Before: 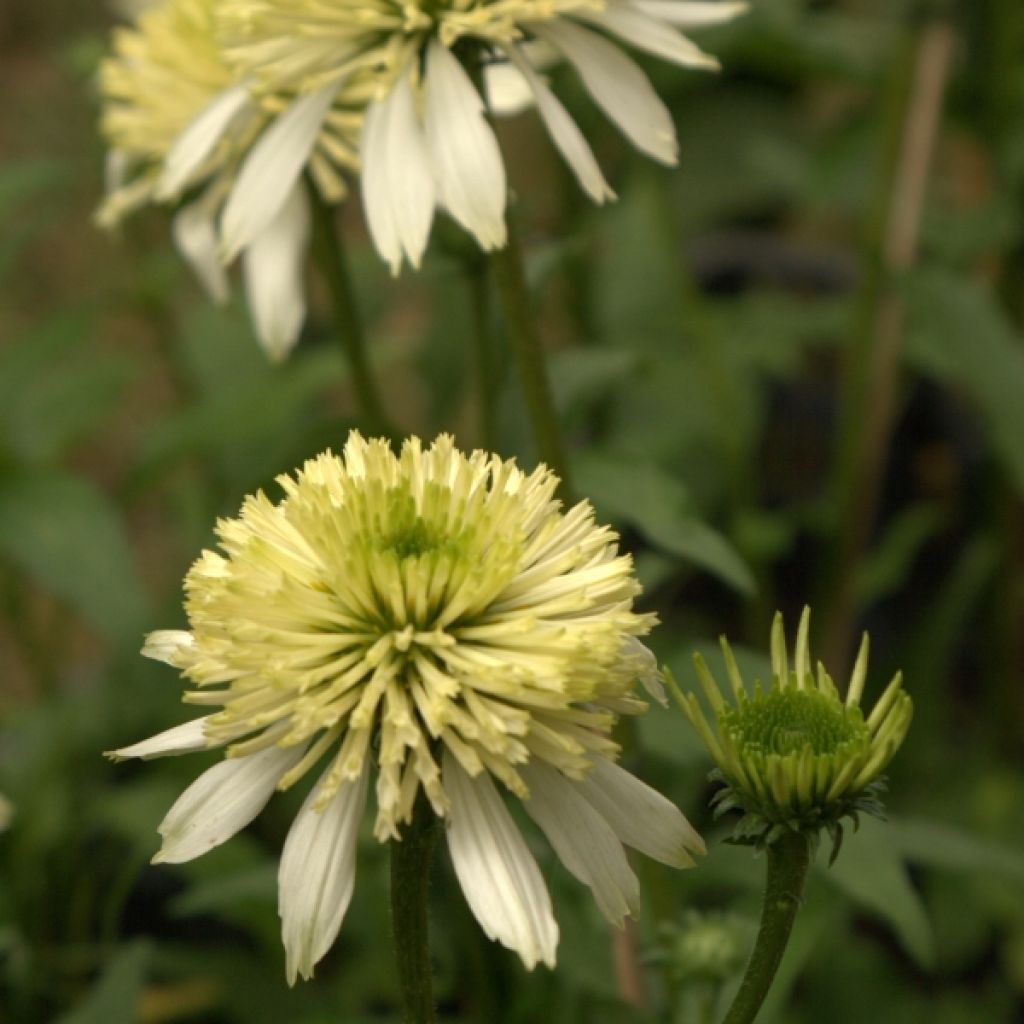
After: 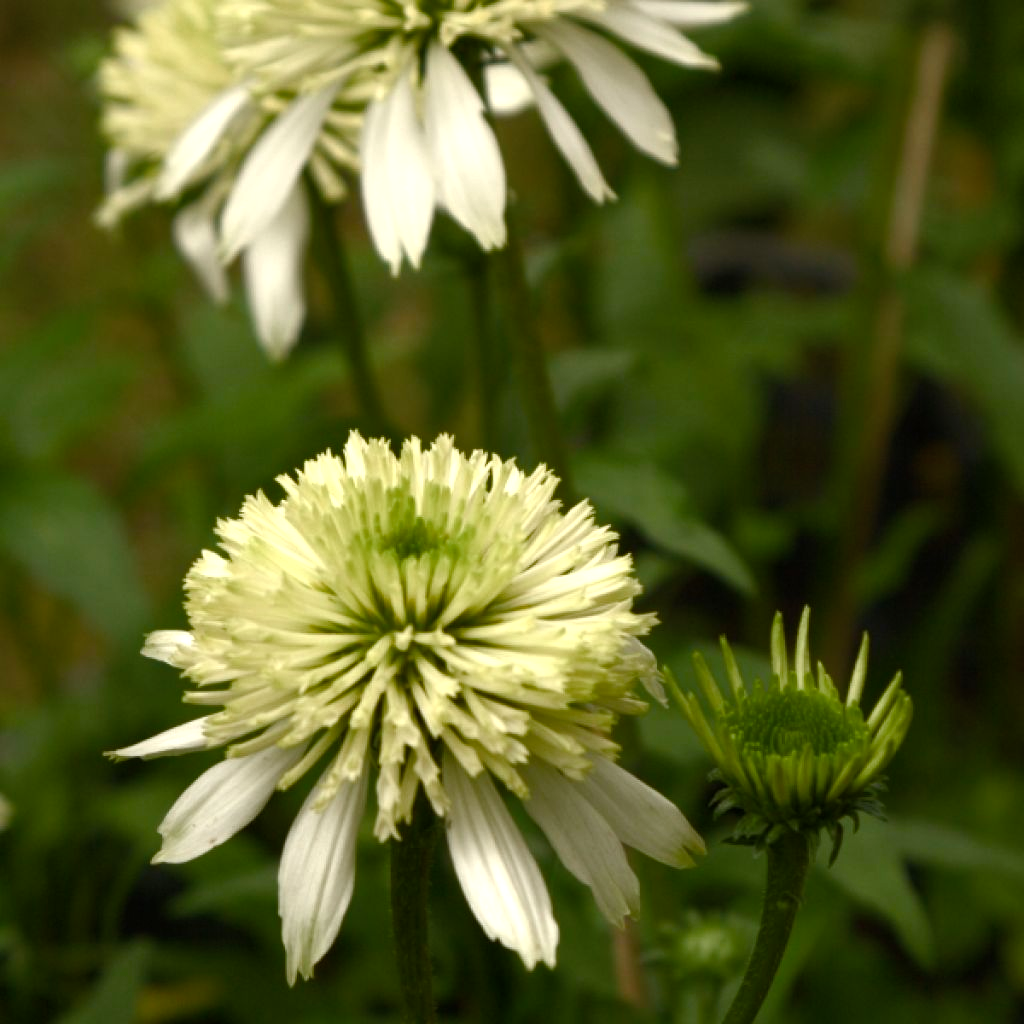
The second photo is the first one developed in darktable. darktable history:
color balance rgb: perceptual saturation grading › highlights -29.58%, perceptual saturation grading › mid-tones 29.47%, perceptual saturation grading › shadows 59.73%, perceptual brilliance grading › global brilliance -17.79%, perceptual brilliance grading › highlights 28.73%, global vibrance 15.44%
color zones: curves: ch1 [(0.113, 0.438) (0.75, 0.5)]; ch2 [(0.12, 0.526) (0.75, 0.5)]
